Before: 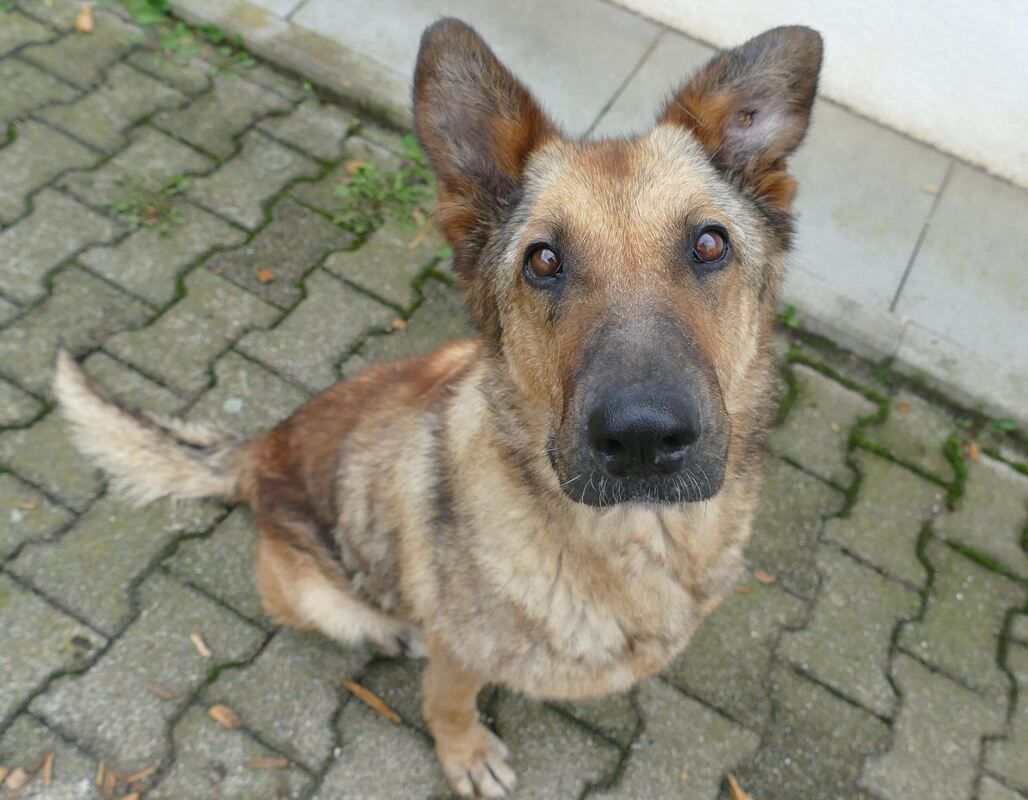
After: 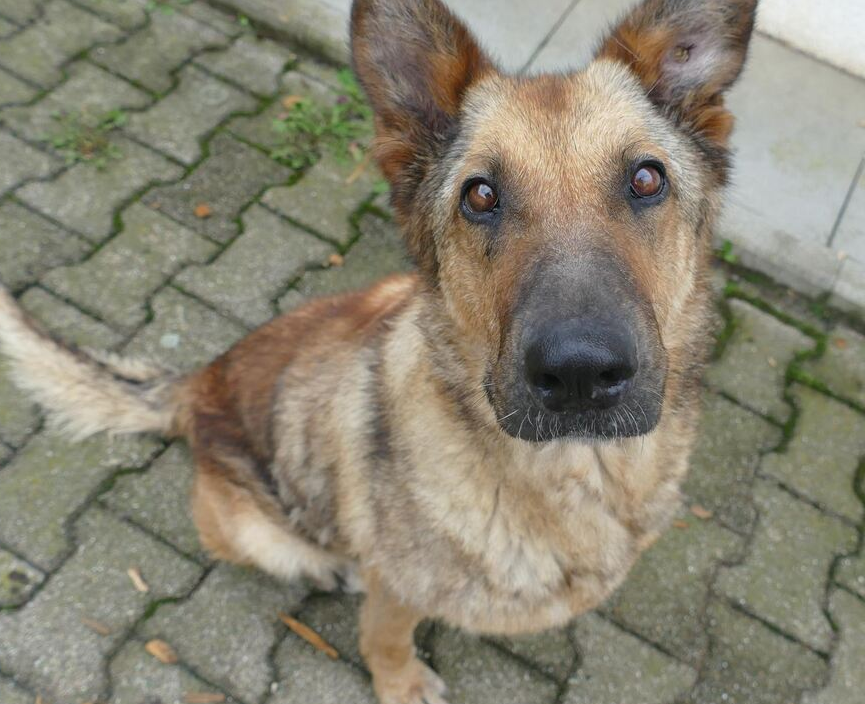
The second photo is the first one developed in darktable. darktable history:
crop: left 6.212%, top 8.21%, right 9.548%, bottom 3.585%
